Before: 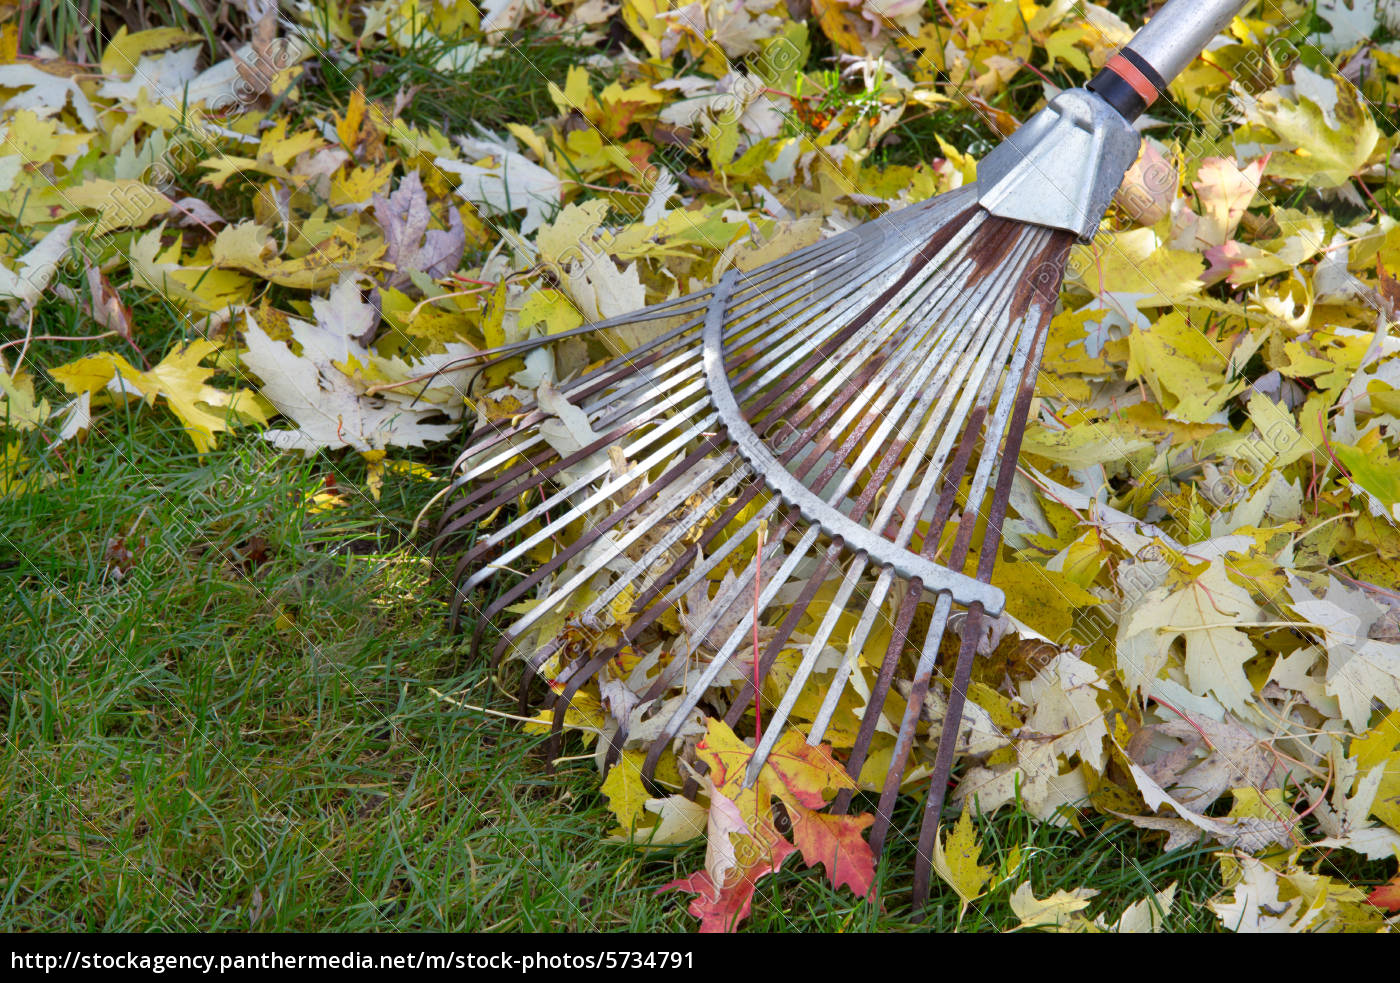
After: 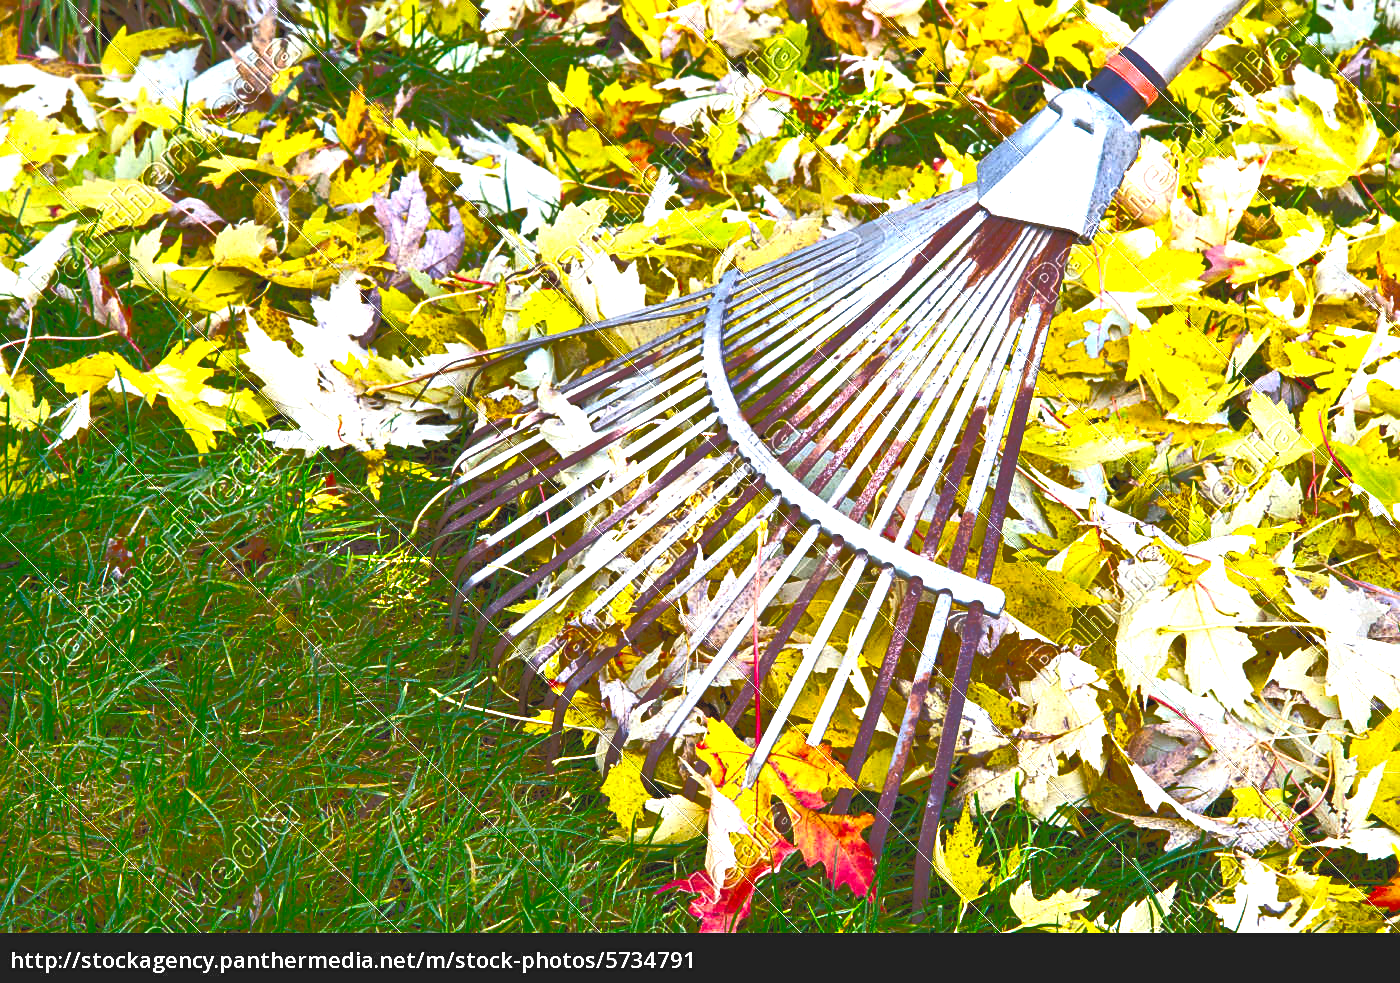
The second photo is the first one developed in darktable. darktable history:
color balance rgb: power › luminance 3.34%, power › hue 233.96°, global offset › luminance 0.511%, perceptual saturation grading › global saturation 25.359%, global vibrance 30.096%
tone curve: curves: ch0 [(0, 0) (0.003, 0.032) (0.53, 0.368) (0.901, 0.866) (1, 1)], color space Lab, independent channels, preserve colors none
exposure: black level correction 0, exposure 1.29 EV, compensate exposure bias true, compensate highlight preservation false
sharpen: on, module defaults
